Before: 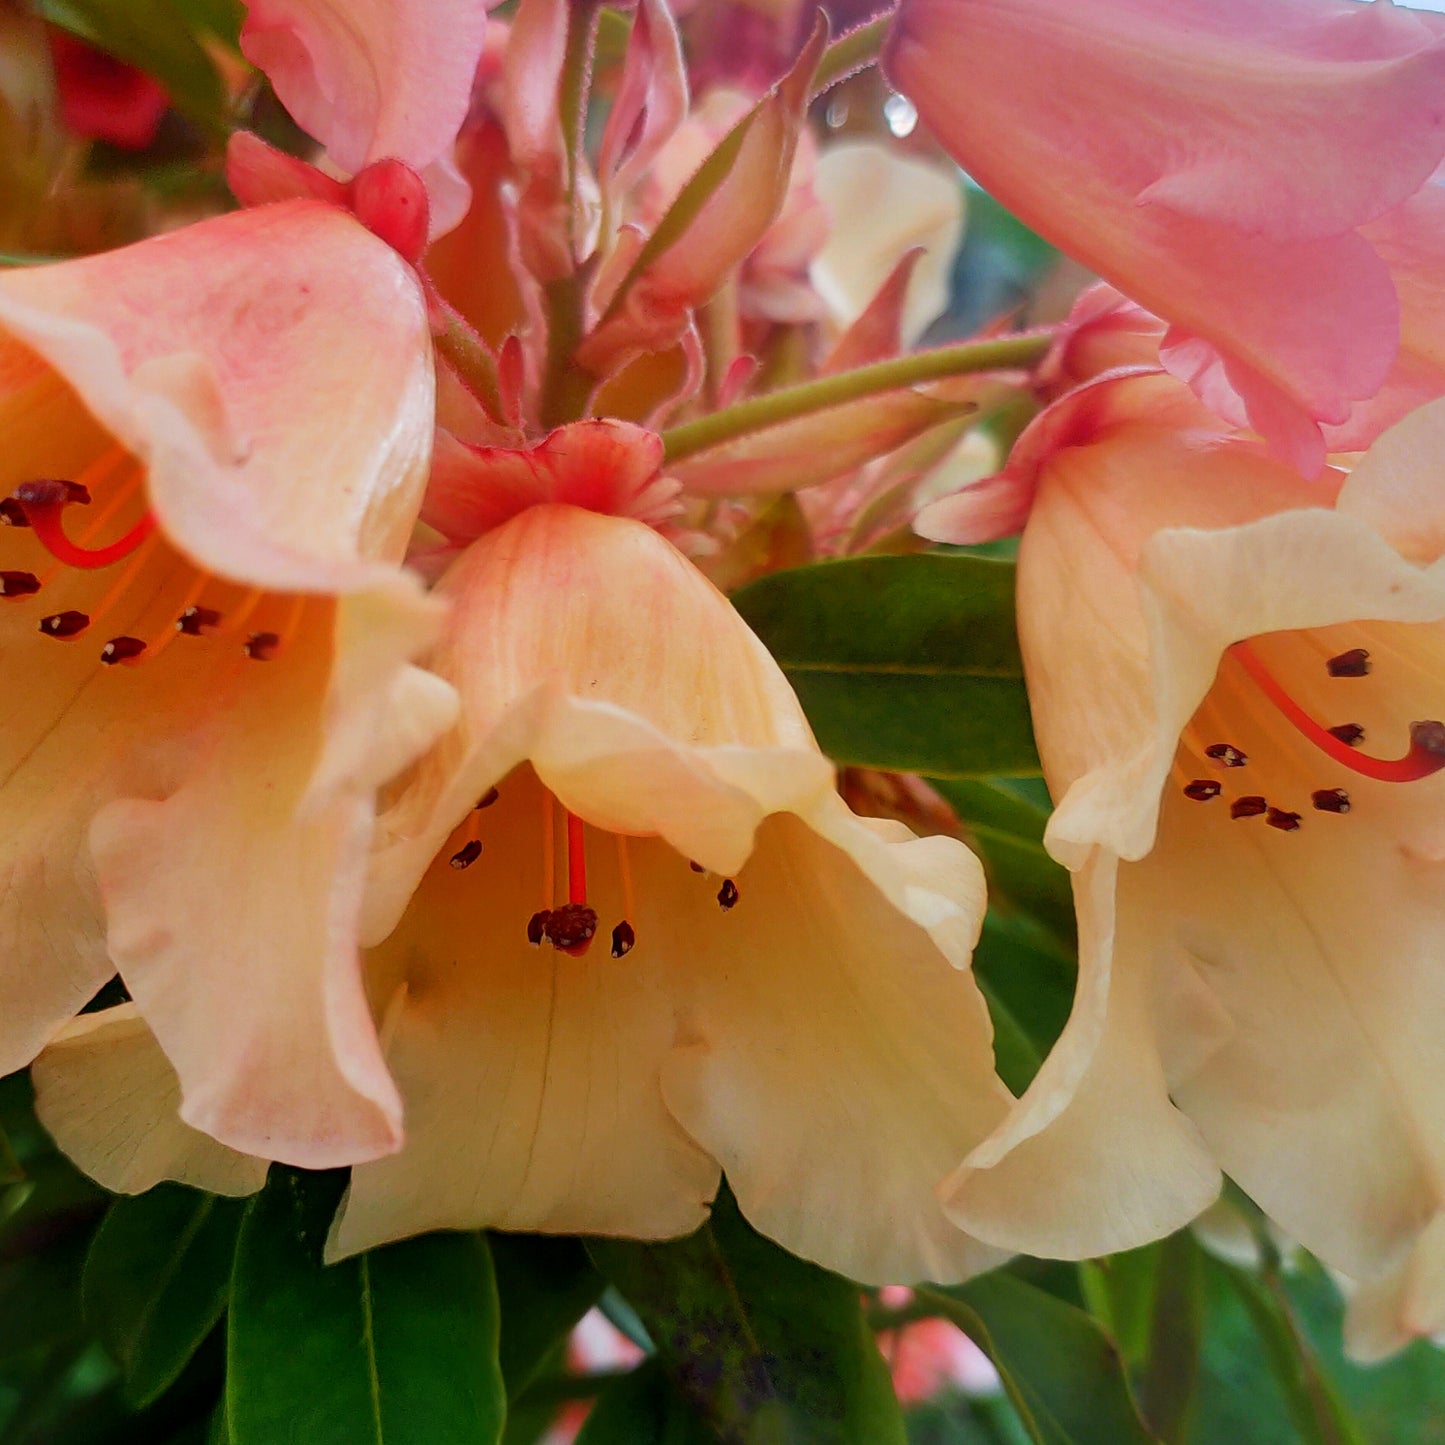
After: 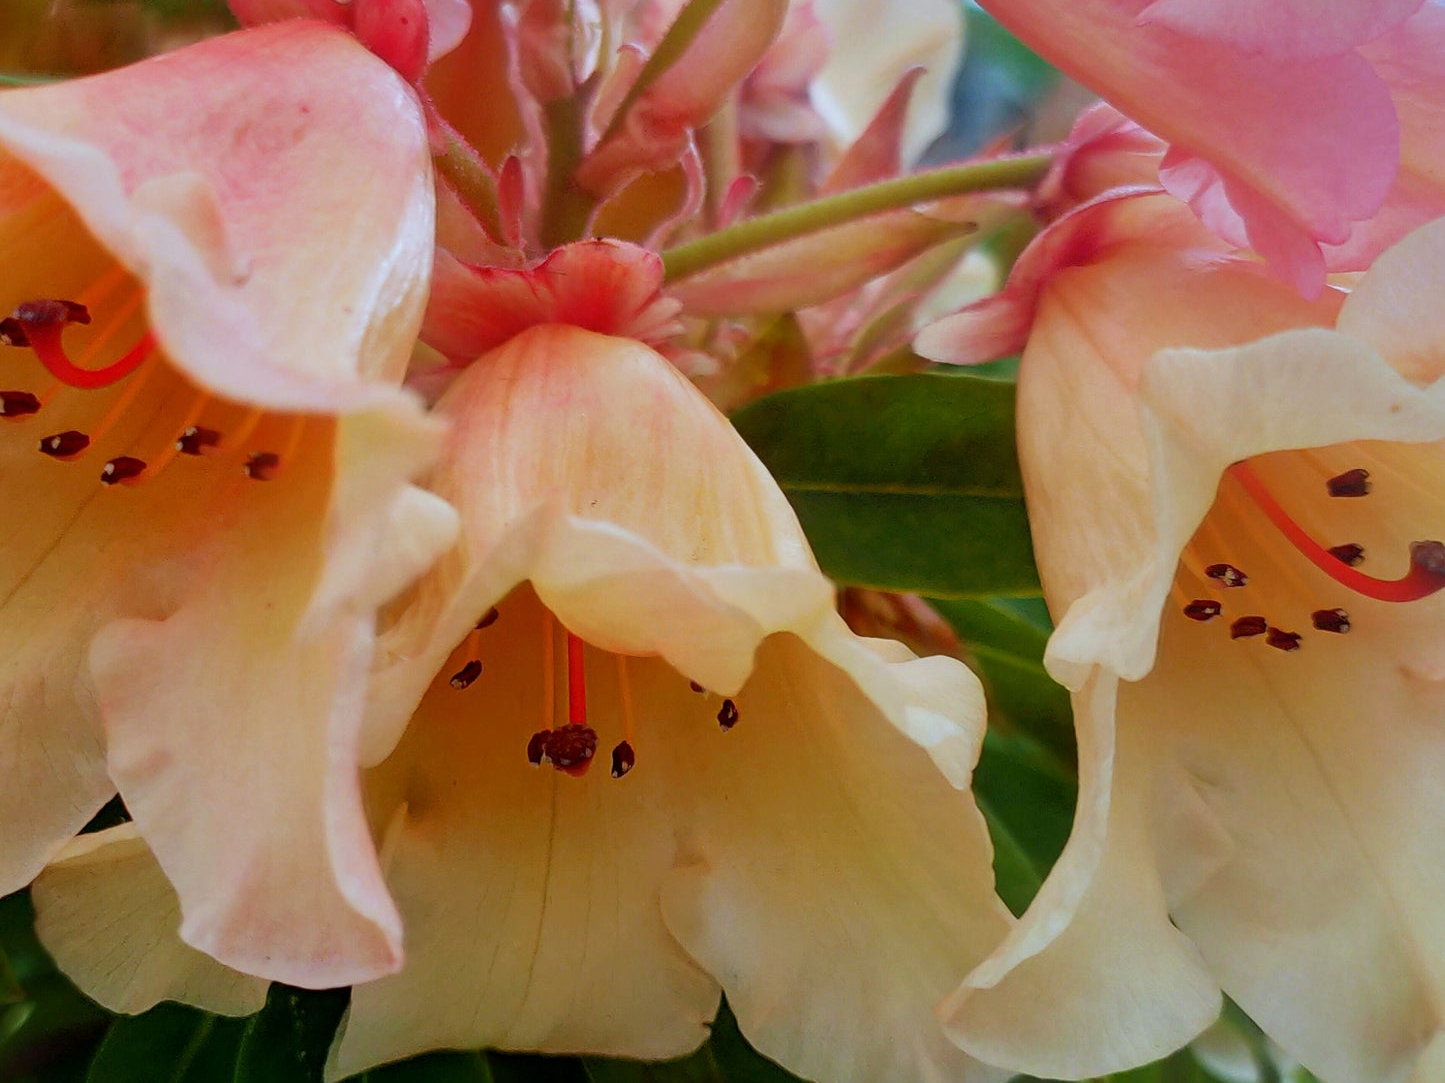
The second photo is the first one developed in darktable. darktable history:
crop and rotate: top 12.5%, bottom 12.5%
white balance: red 0.924, blue 1.095
